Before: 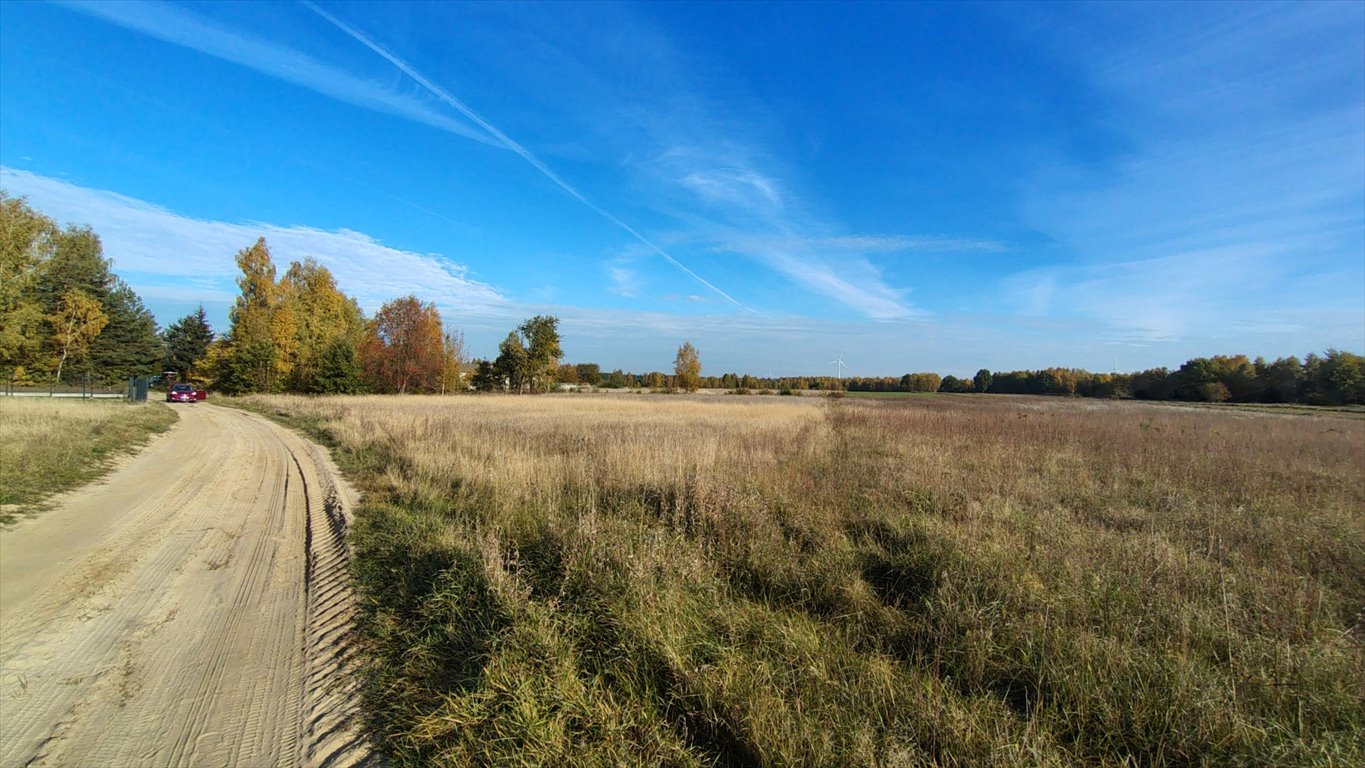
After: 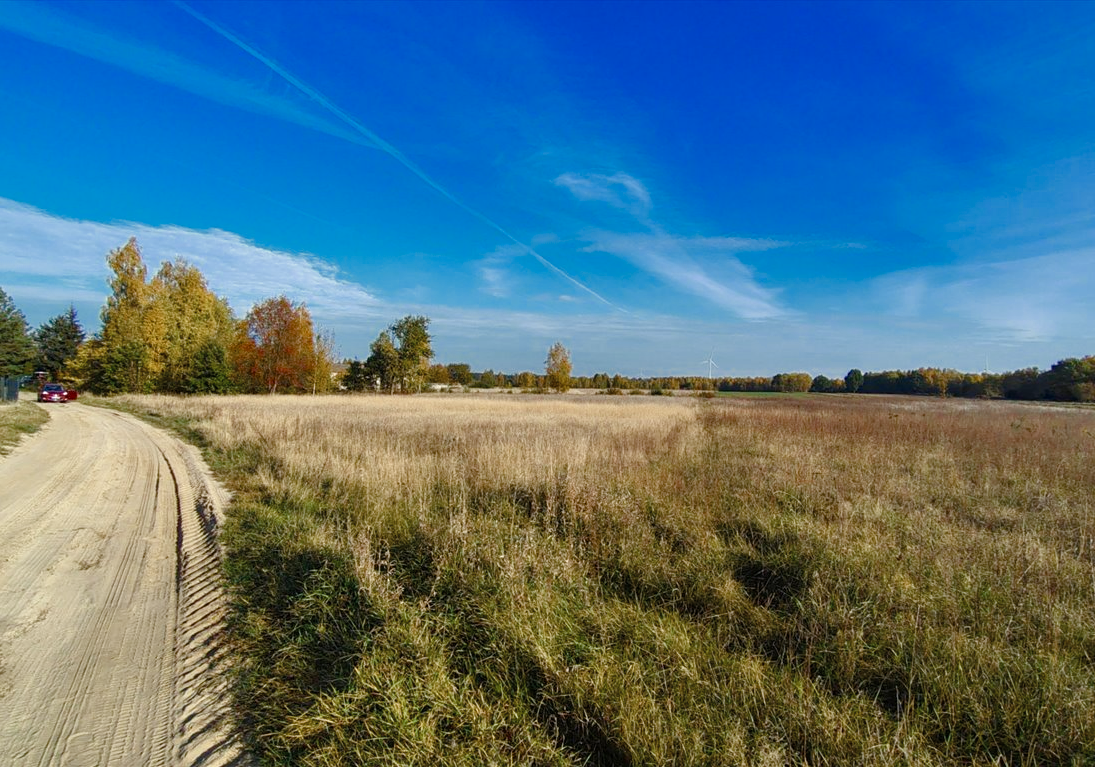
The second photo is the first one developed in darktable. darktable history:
exposure: exposure 0.203 EV, compensate highlight preservation false
crop and rotate: left 9.496%, right 10.214%
color balance rgb: shadows lift › chroma 3.132%, shadows lift › hue 281.28°, linear chroma grading › global chroma 10.187%, perceptual saturation grading › global saturation 19.391%, perceptual saturation grading › highlights -25.775%, perceptual saturation grading › shadows 49.608%, global vibrance 15.448%
color zones: curves: ch0 [(0, 0.5) (0.125, 0.4) (0.25, 0.5) (0.375, 0.4) (0.5, 0.4) (0.625, 0.35) (0.75, 0.35) (0.875, 0.5)]; ch1 [(0, 0.35) (0.125, 0.45) (0.25, 0.35) (0.375, 0.35) (0.5, 0.35) (0.625, 0.35) (0.75, 0.45) (0.875, 0.35)]; ch2 [(0, 0.6) (0.125, 0.5) (0.25, 0.5) (0.375, 0.6) (0.5, 0.6) (0.625, 0.5) (0.75, 0.5) (0.875, 0.5)]
